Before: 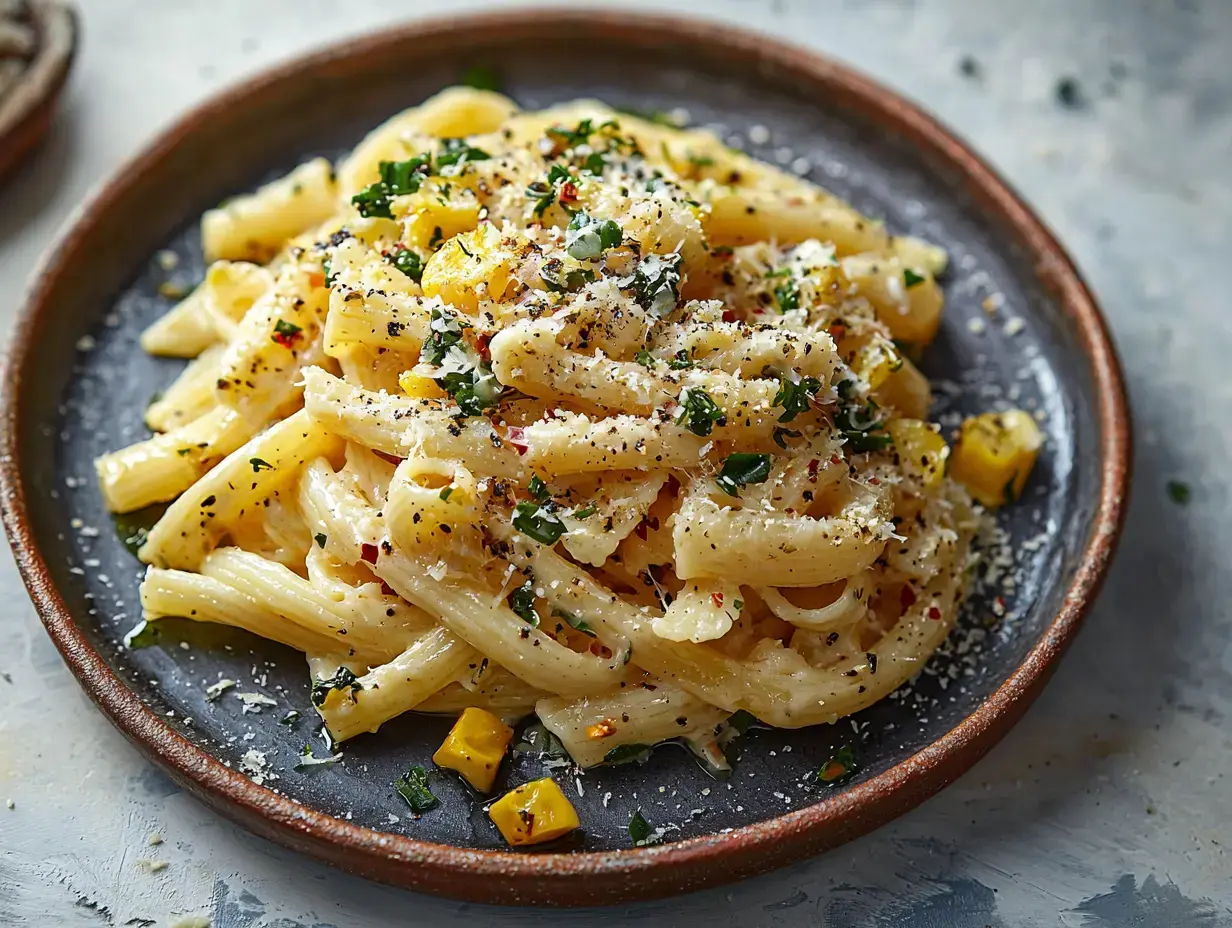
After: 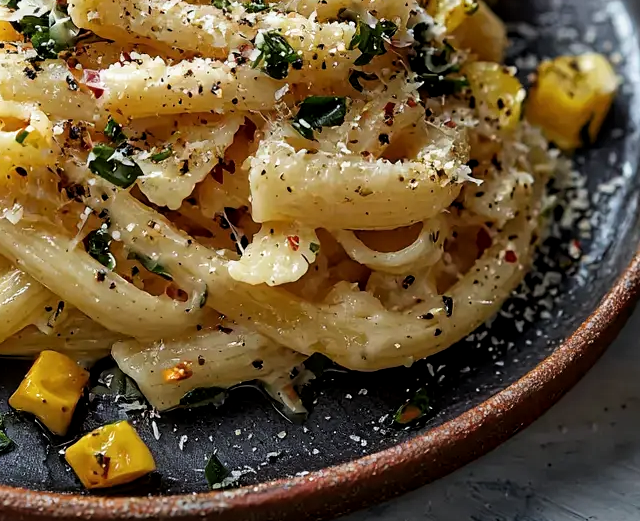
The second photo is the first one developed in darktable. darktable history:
local contrast: highlights 106%, shadows 101%, detail 119%, midtone range 0.2
filmic rgb: black relative exposure -12.8 EV, white relative exposure 2.81 EV, target black luminance 0%, hardness 8.51, latitude 69.52%, contrast 1.135, shadows ↔ highlights balance -0.537%, color science v4 (2020)
crop: left 34.451%, top 38.517%, right 13.536%, bottom 5.33%
